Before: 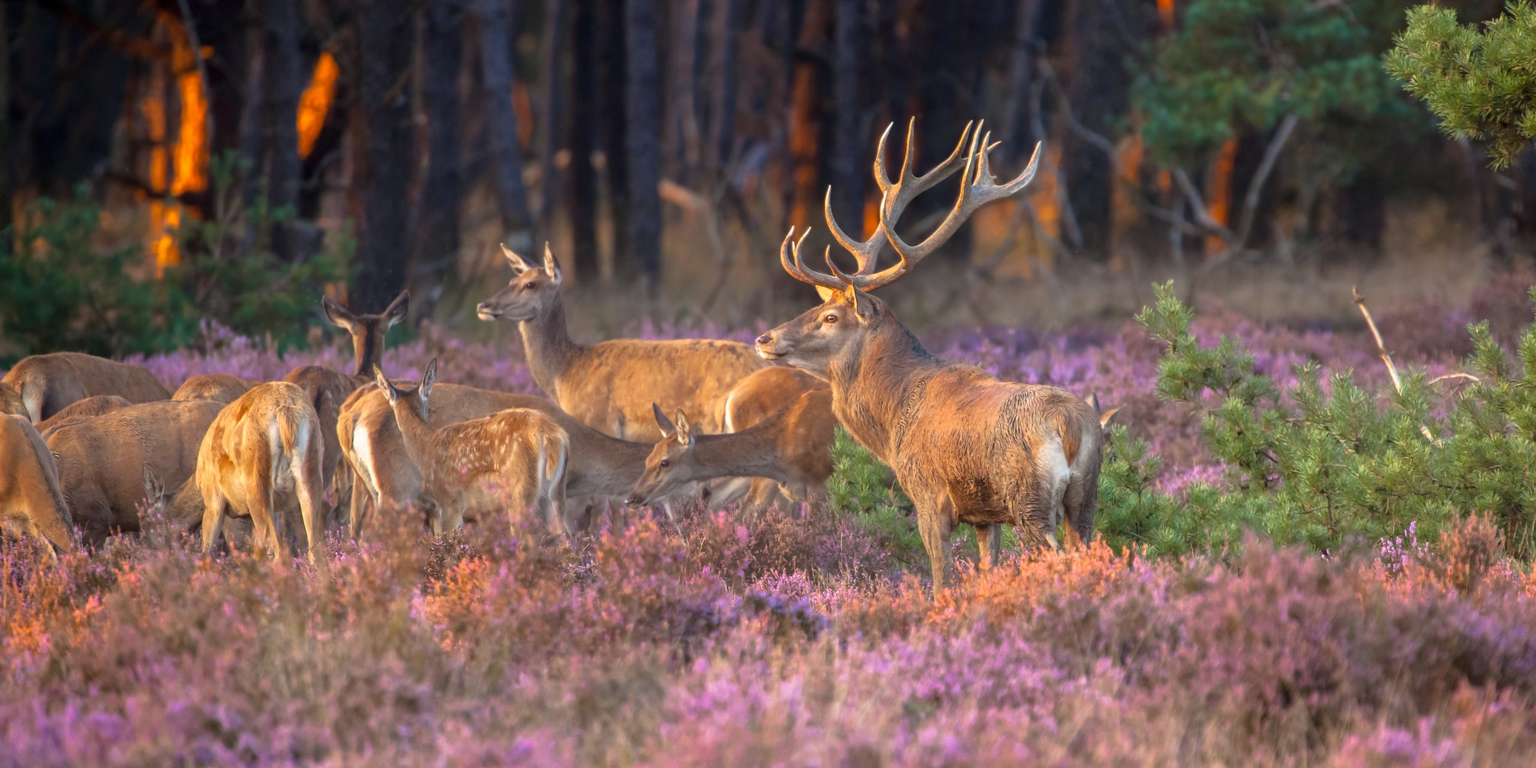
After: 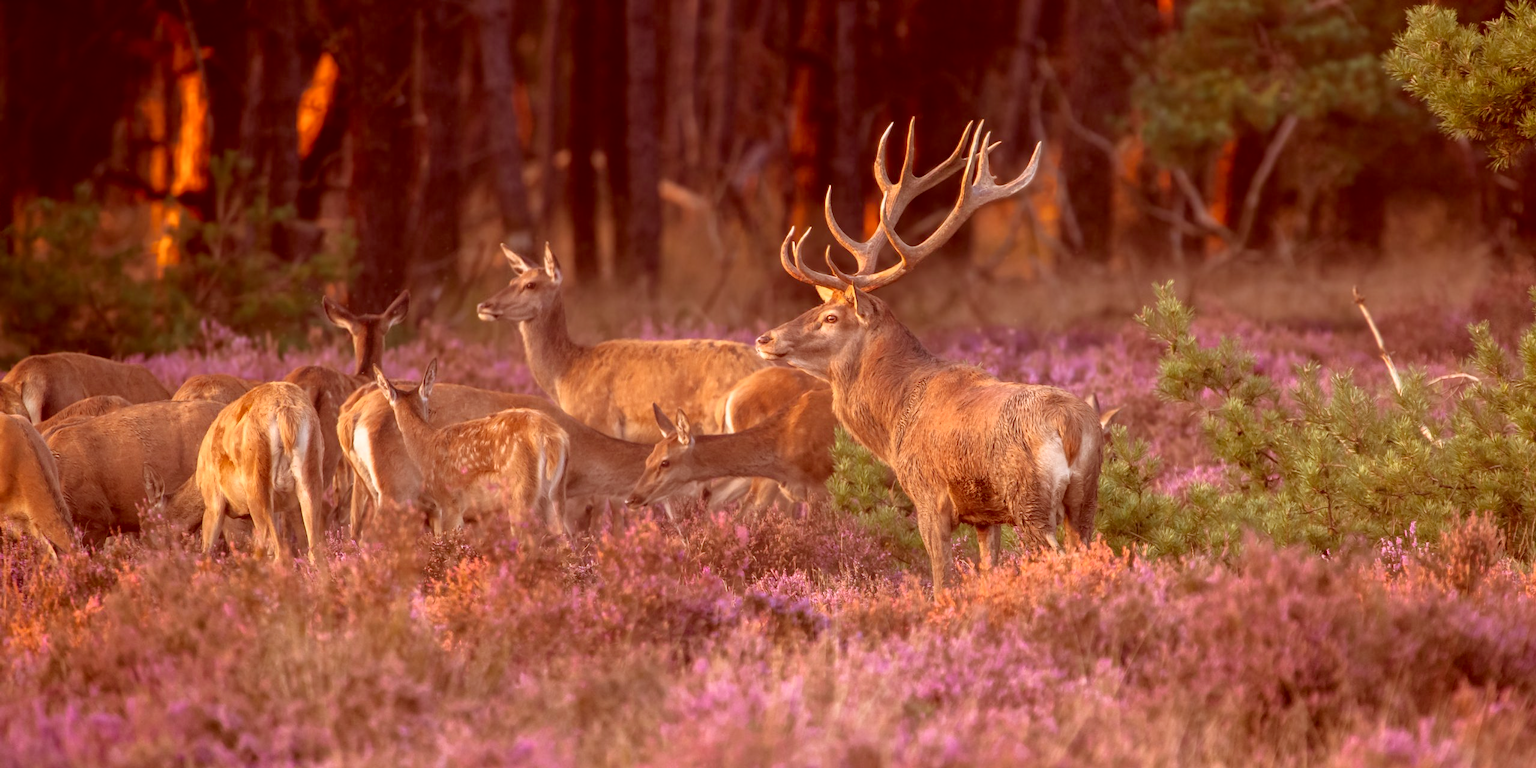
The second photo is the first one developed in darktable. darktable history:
color correction: highlights a* 9.03, highlights b* 8.71, shadows a* 40, shadows b* 40, saturation 0.8
